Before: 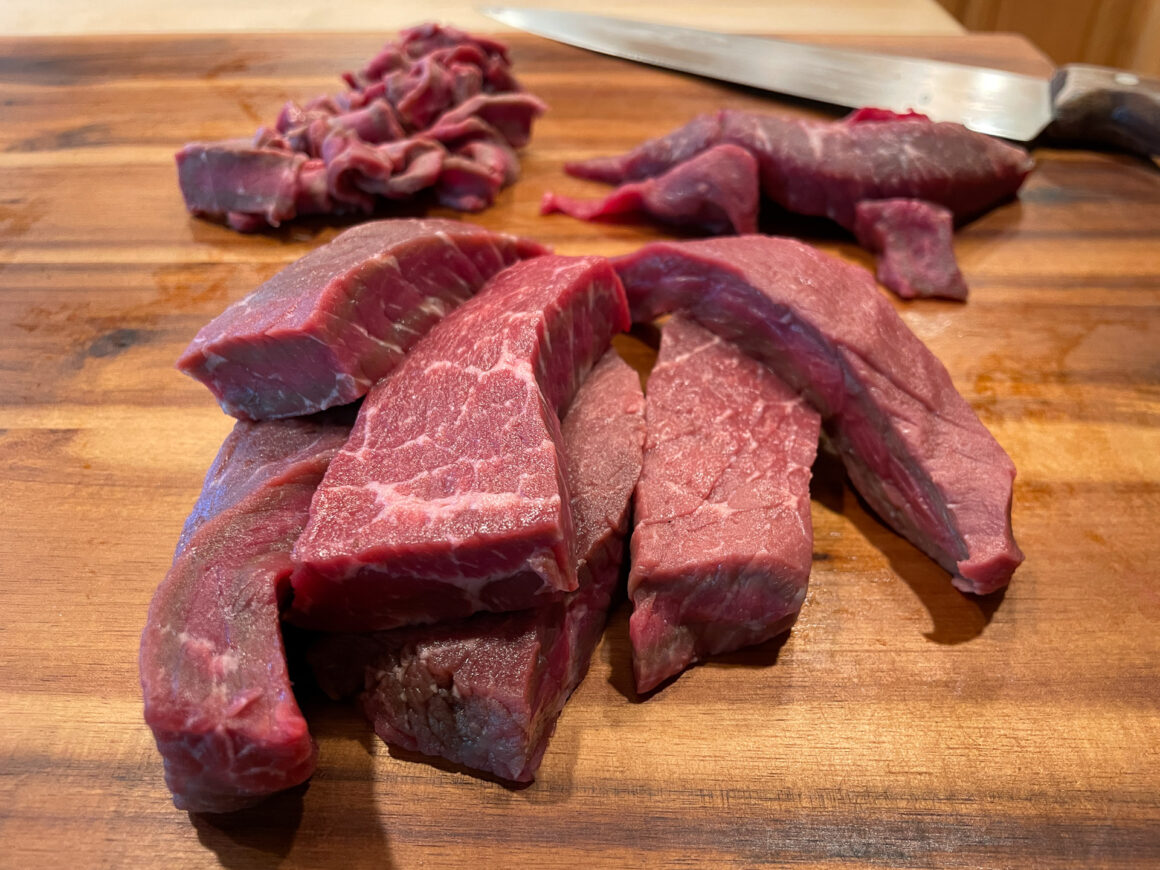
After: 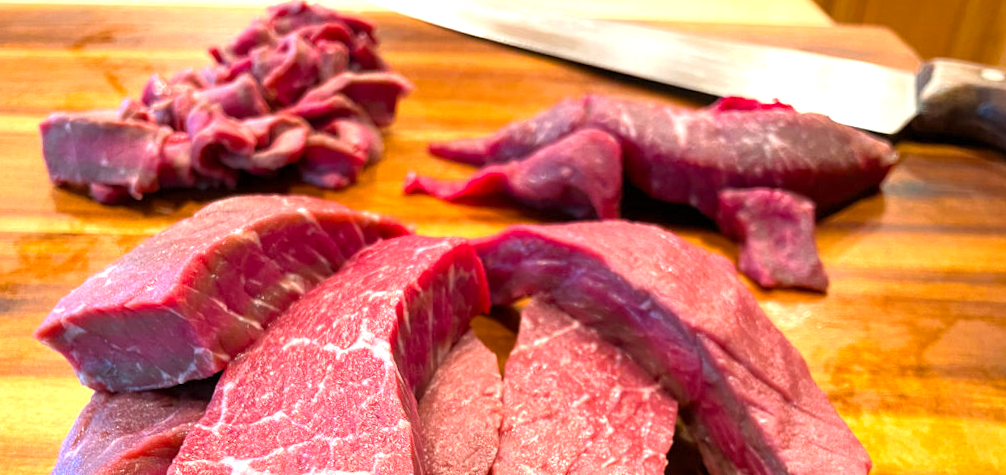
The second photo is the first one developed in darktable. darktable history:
color balance rgb: perceptual saturation grading › global saturation 30%, global vibrance 10%
base curve: curves: ch0 [(0, 0) (0.303, 0.277) (1, 1)]
exposure: black level correction 0, exposure 1.015 EV, compensate exposure bias true, compensate highlight preservation false
levels: mode automatic, black 0.023%, white 99.97%, levels [0.062, 0.494, 0.925]
crop and rotate: left 11.812%, bottom 42.776%
rotate and perspective: rotation 1.57°, crop left 0.018, crop right 0.982, crop top 0.039, crop bottom 0.961
